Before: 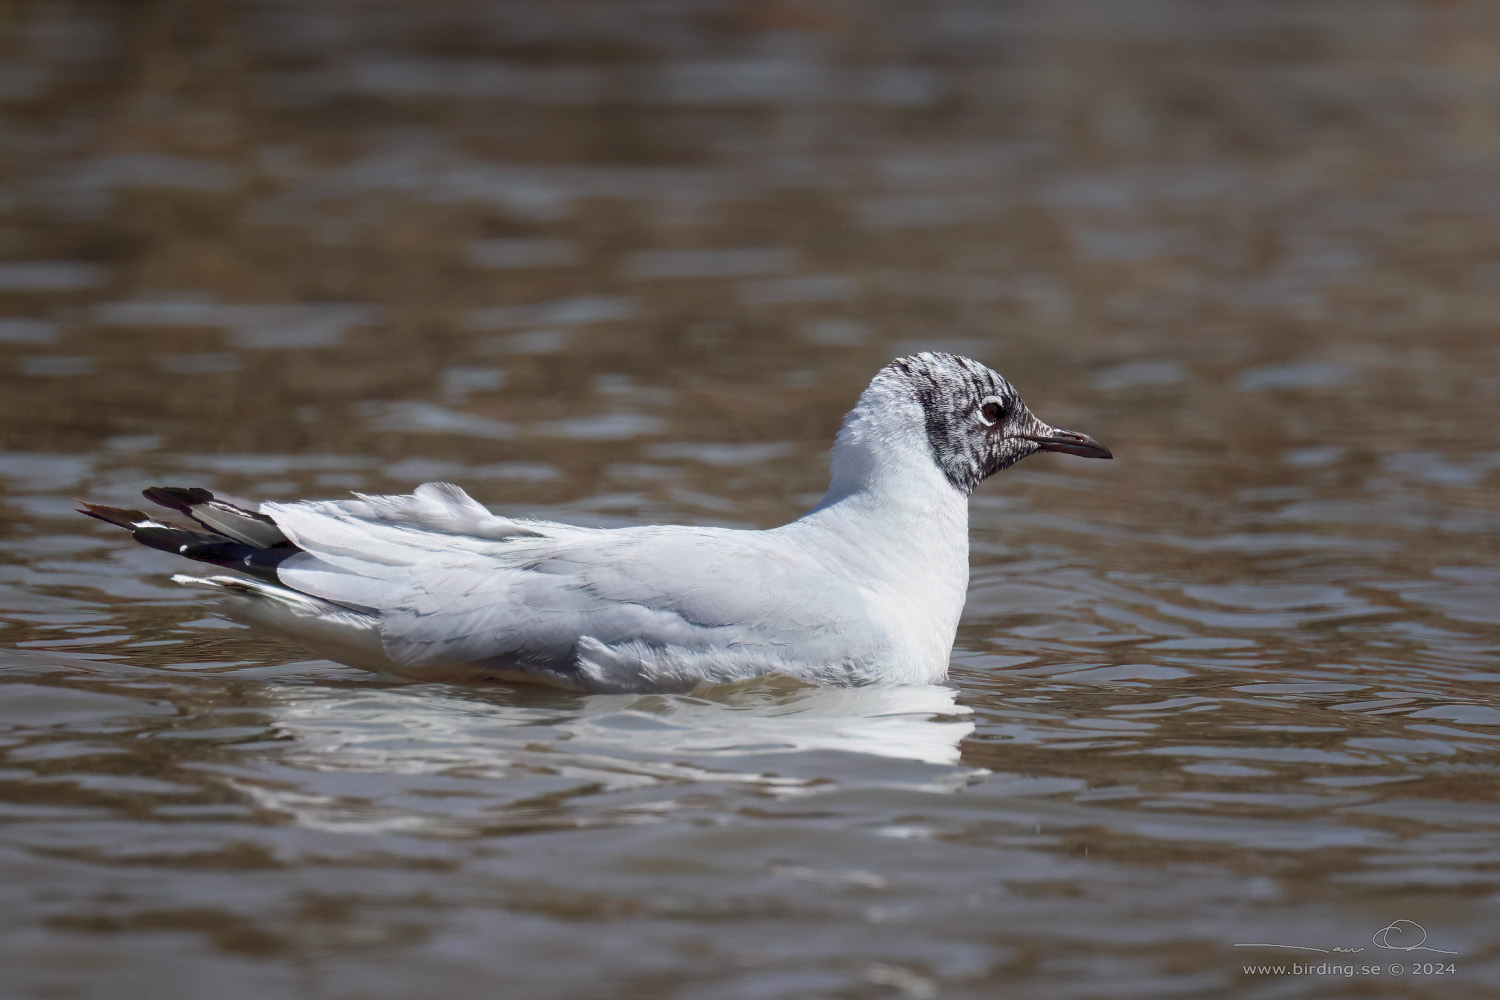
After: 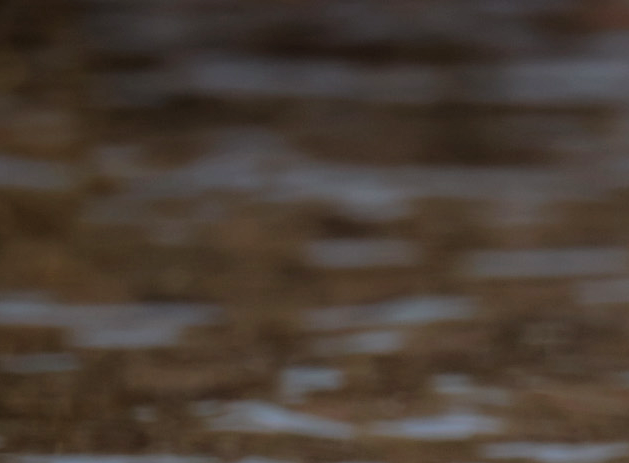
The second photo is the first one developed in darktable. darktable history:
crop and rotate: left 10.817%, top 0.062%, right 47.194%, bottom 53.626%
filmic rgb: black relative exposure -6.15 EV, white relative exposure 6.96 EV, hardness 2.23, color science v6 (2022)
contrast brightness saturation: brightness -0.02, saturation 0.35
